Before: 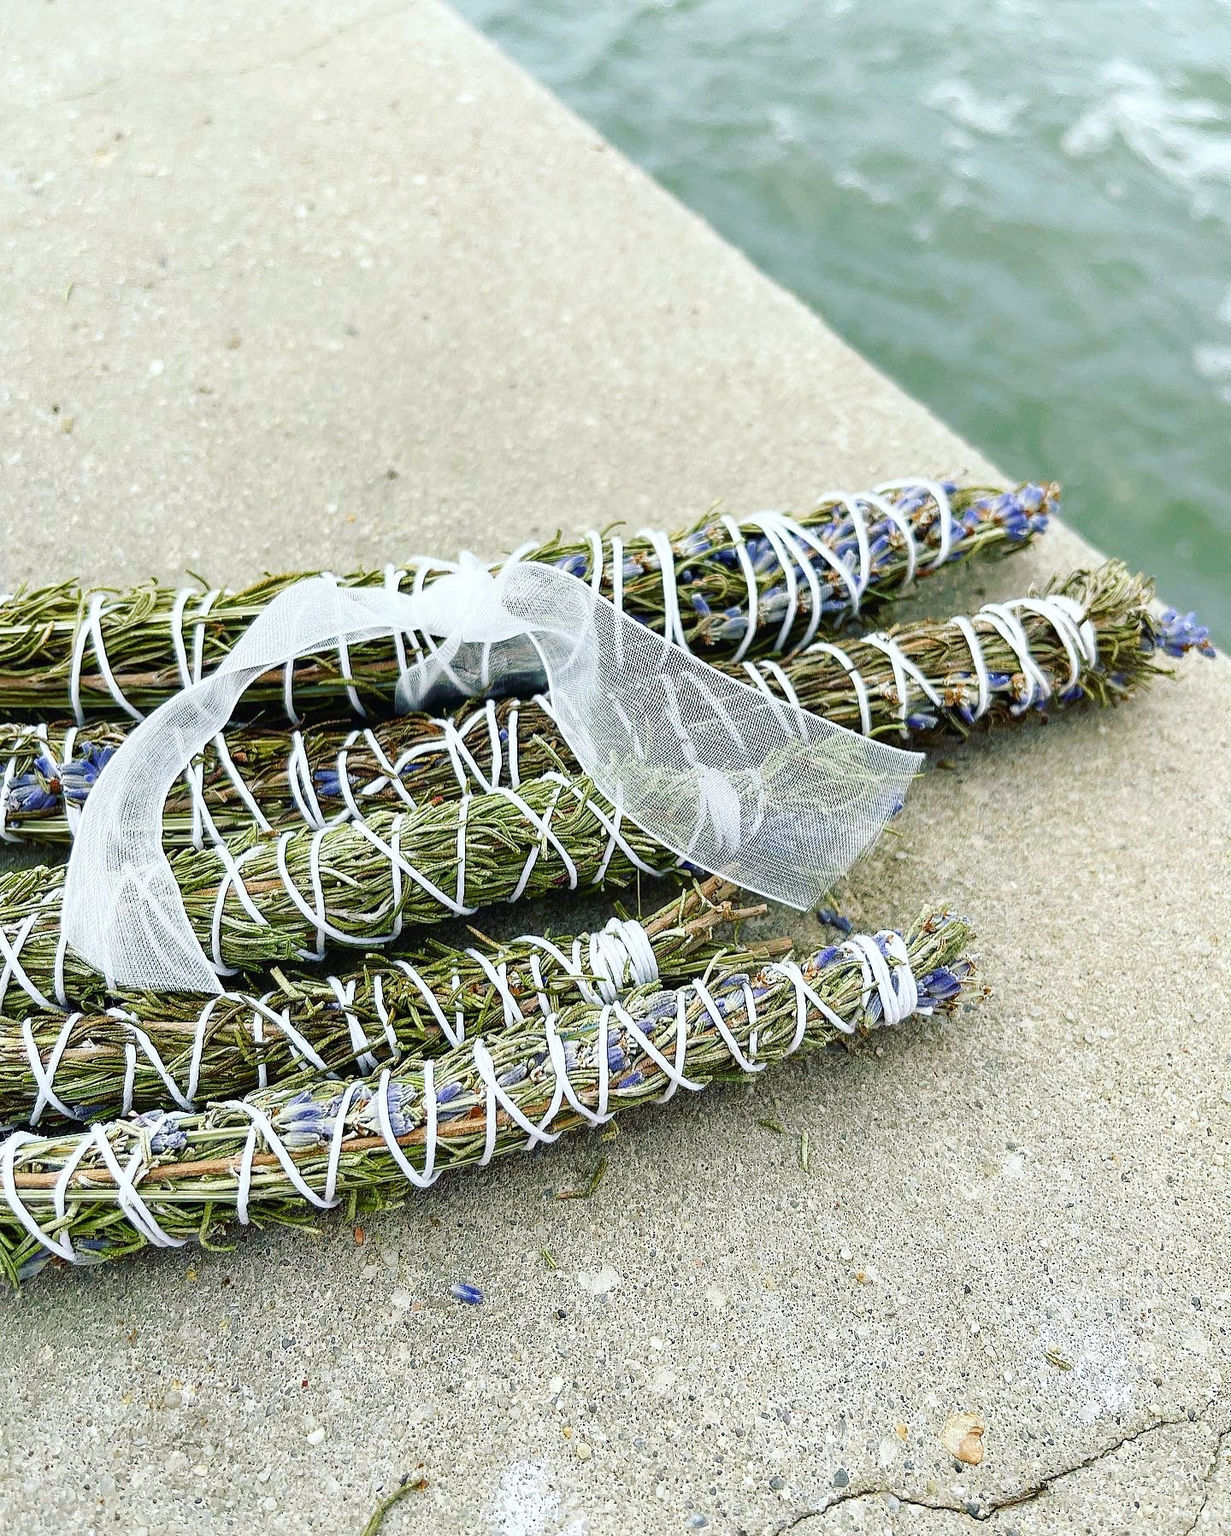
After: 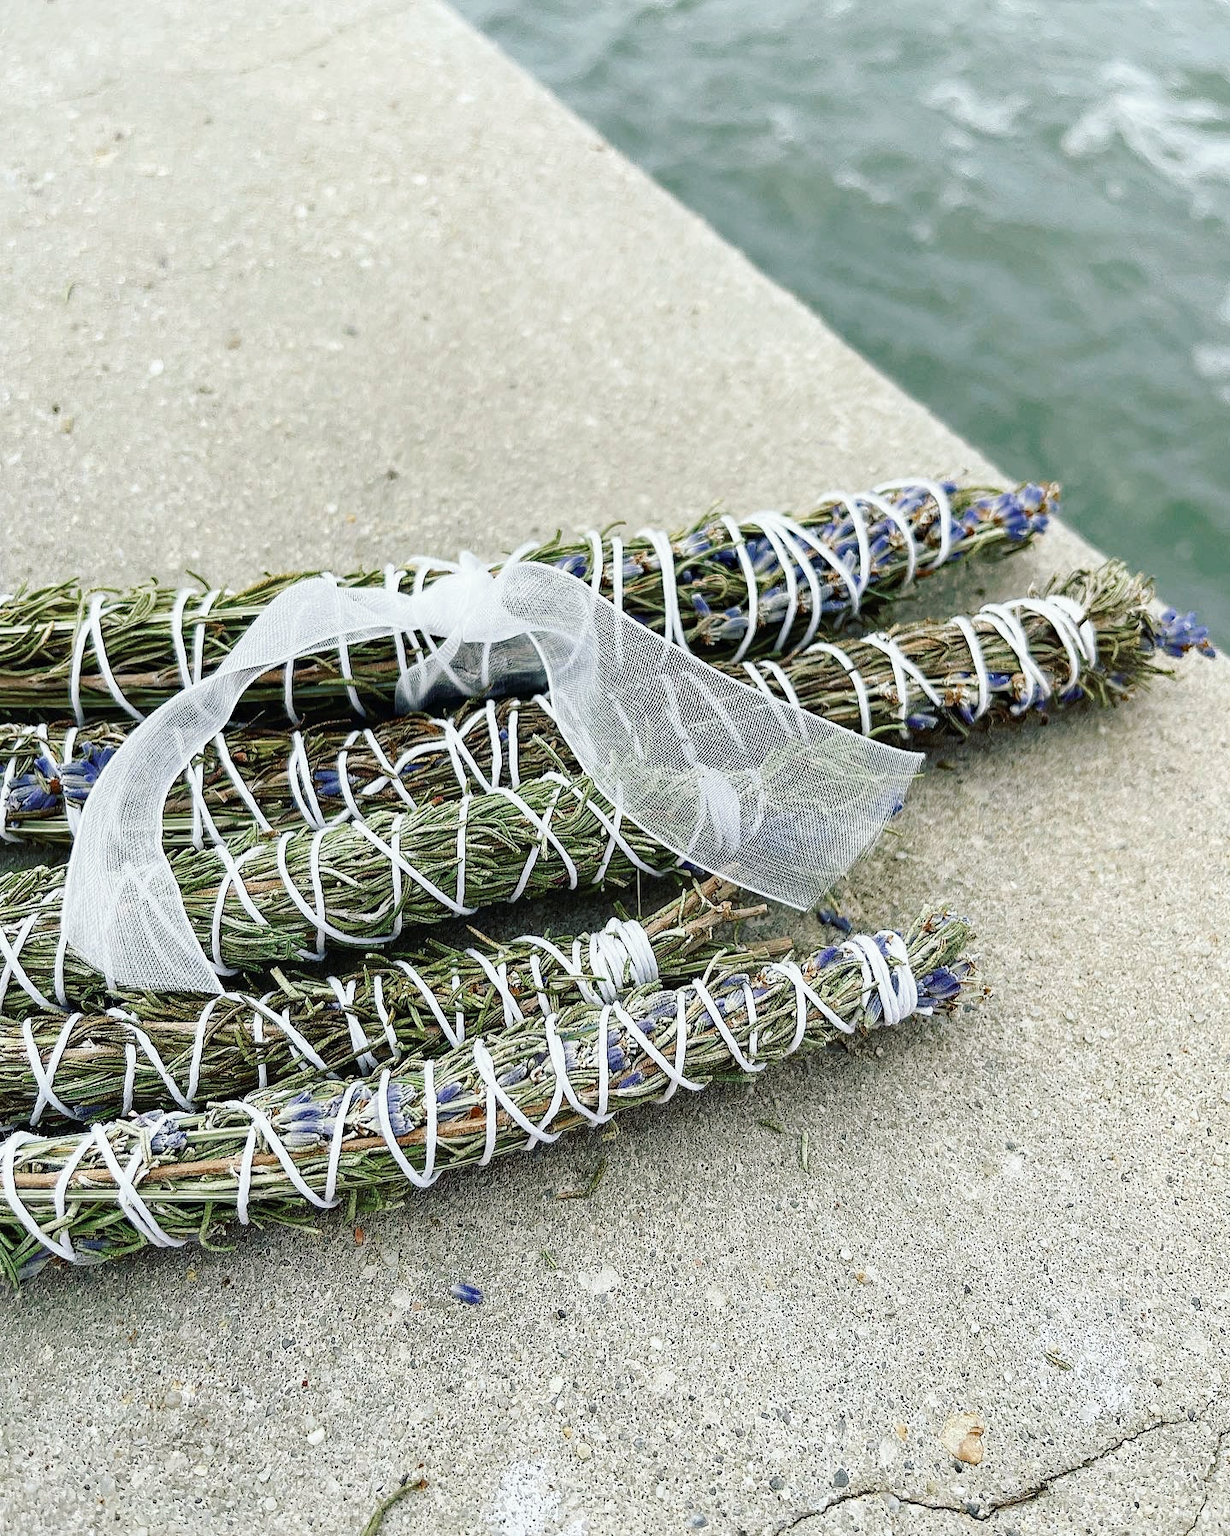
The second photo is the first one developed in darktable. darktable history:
haze removal: compatibility mode true, adaptive false
color zones: curves: ch0 [(0, 0.5) (0.125, 0.4) (0.25, 0.5) (0.375, 0.4) (0.5, 0.4) (0.625, 0.35) (0.75, 0.35) (0.875, 0.5)]; ch1 [(0, 0.35) (0.125, 0.45) (0.25, 0.35) (0.375, 0.35) (0.5, 0.35) (0.625, 0.35) (0.75, 0.45) (0.875, 0.35)]; ch2 [(0, 0.6) (0.125, 0.5) (0.25, 0.5) (0.375, 0.6) (0.5, 0.6) (0.625, 0.5) (0.75, 0.5) (0.875, 0.5)]
